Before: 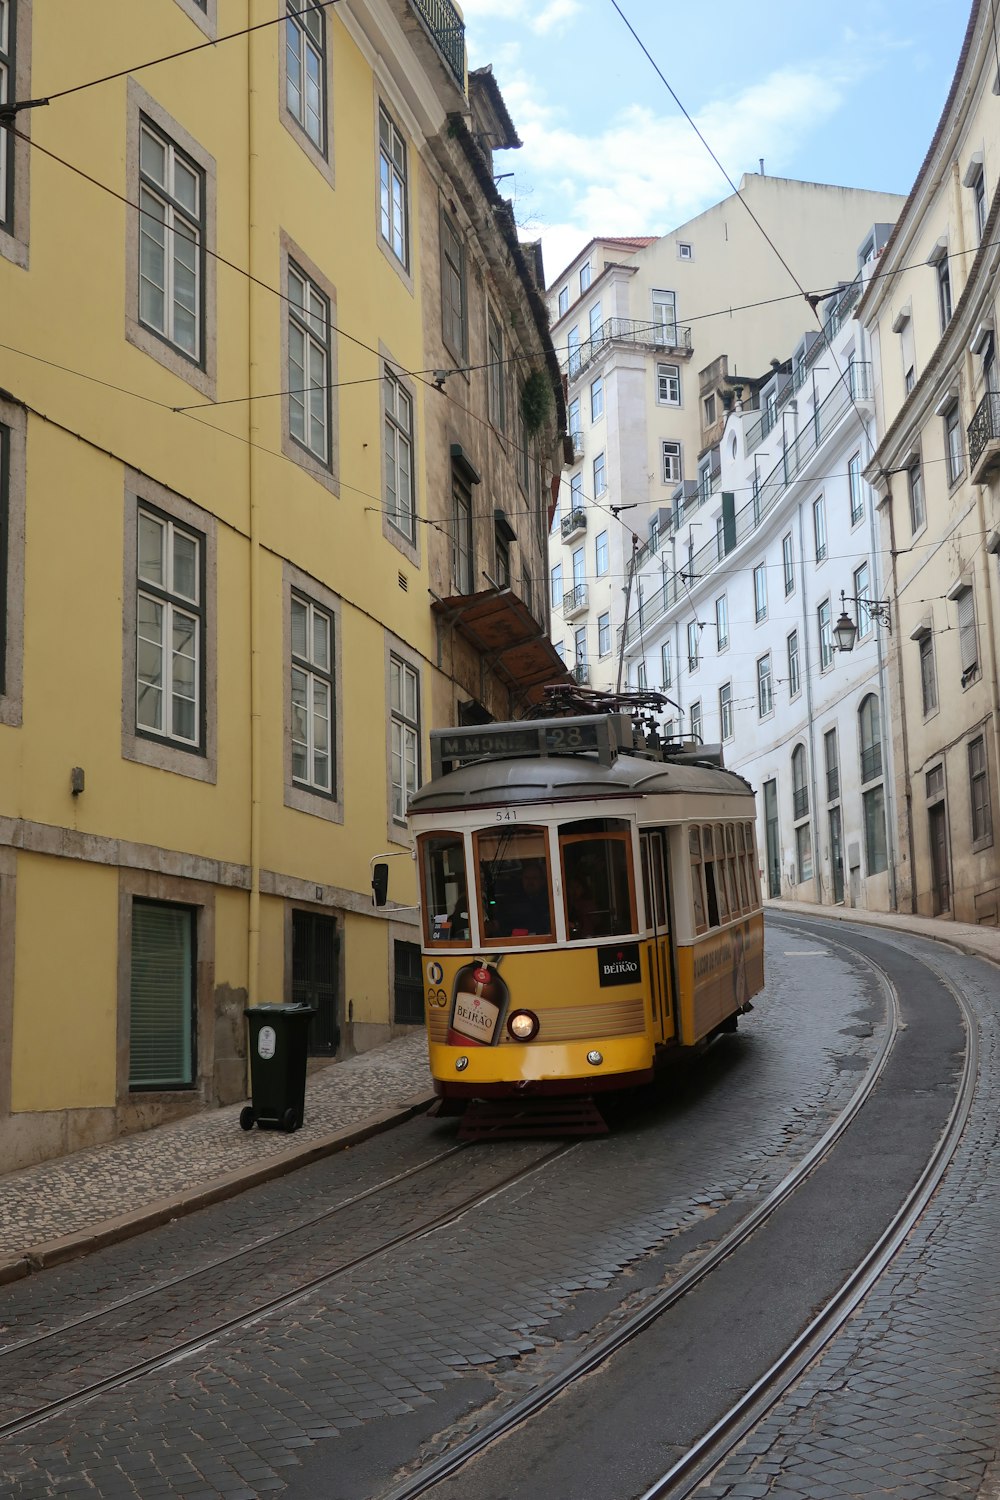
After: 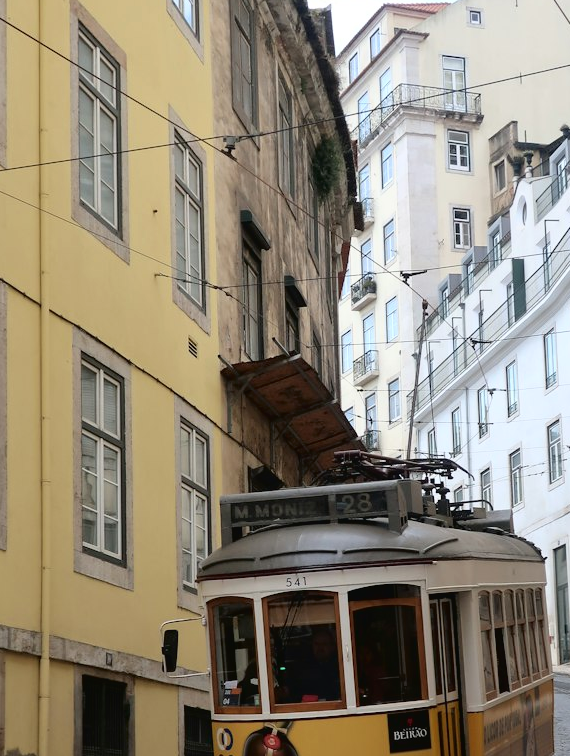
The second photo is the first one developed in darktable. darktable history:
tone curve: curves: ch0 [(0, 0) (0.003, 0.022) (0.011, 0.025) (0.025, 0.025) (0.044, 0.029) (0.069, 0.042) (0.1, 0.068) (0.136, 0.118) (0.177, 0.176) (0.224, 0.233) (0.277, 0.299) (0.335, 0.371) (0.399, 0.448) (0.468, 0.526) (0.543, 0.605) (0.623, 0.684) (0.709, 0.775) (0.801, 0.869) (0.898, 0.957) (1, 1)], color space Lab, independent channels, preserve colors none
crop: left 21.047%, top 15.604%, right 21.912%, bottom 33.987%
